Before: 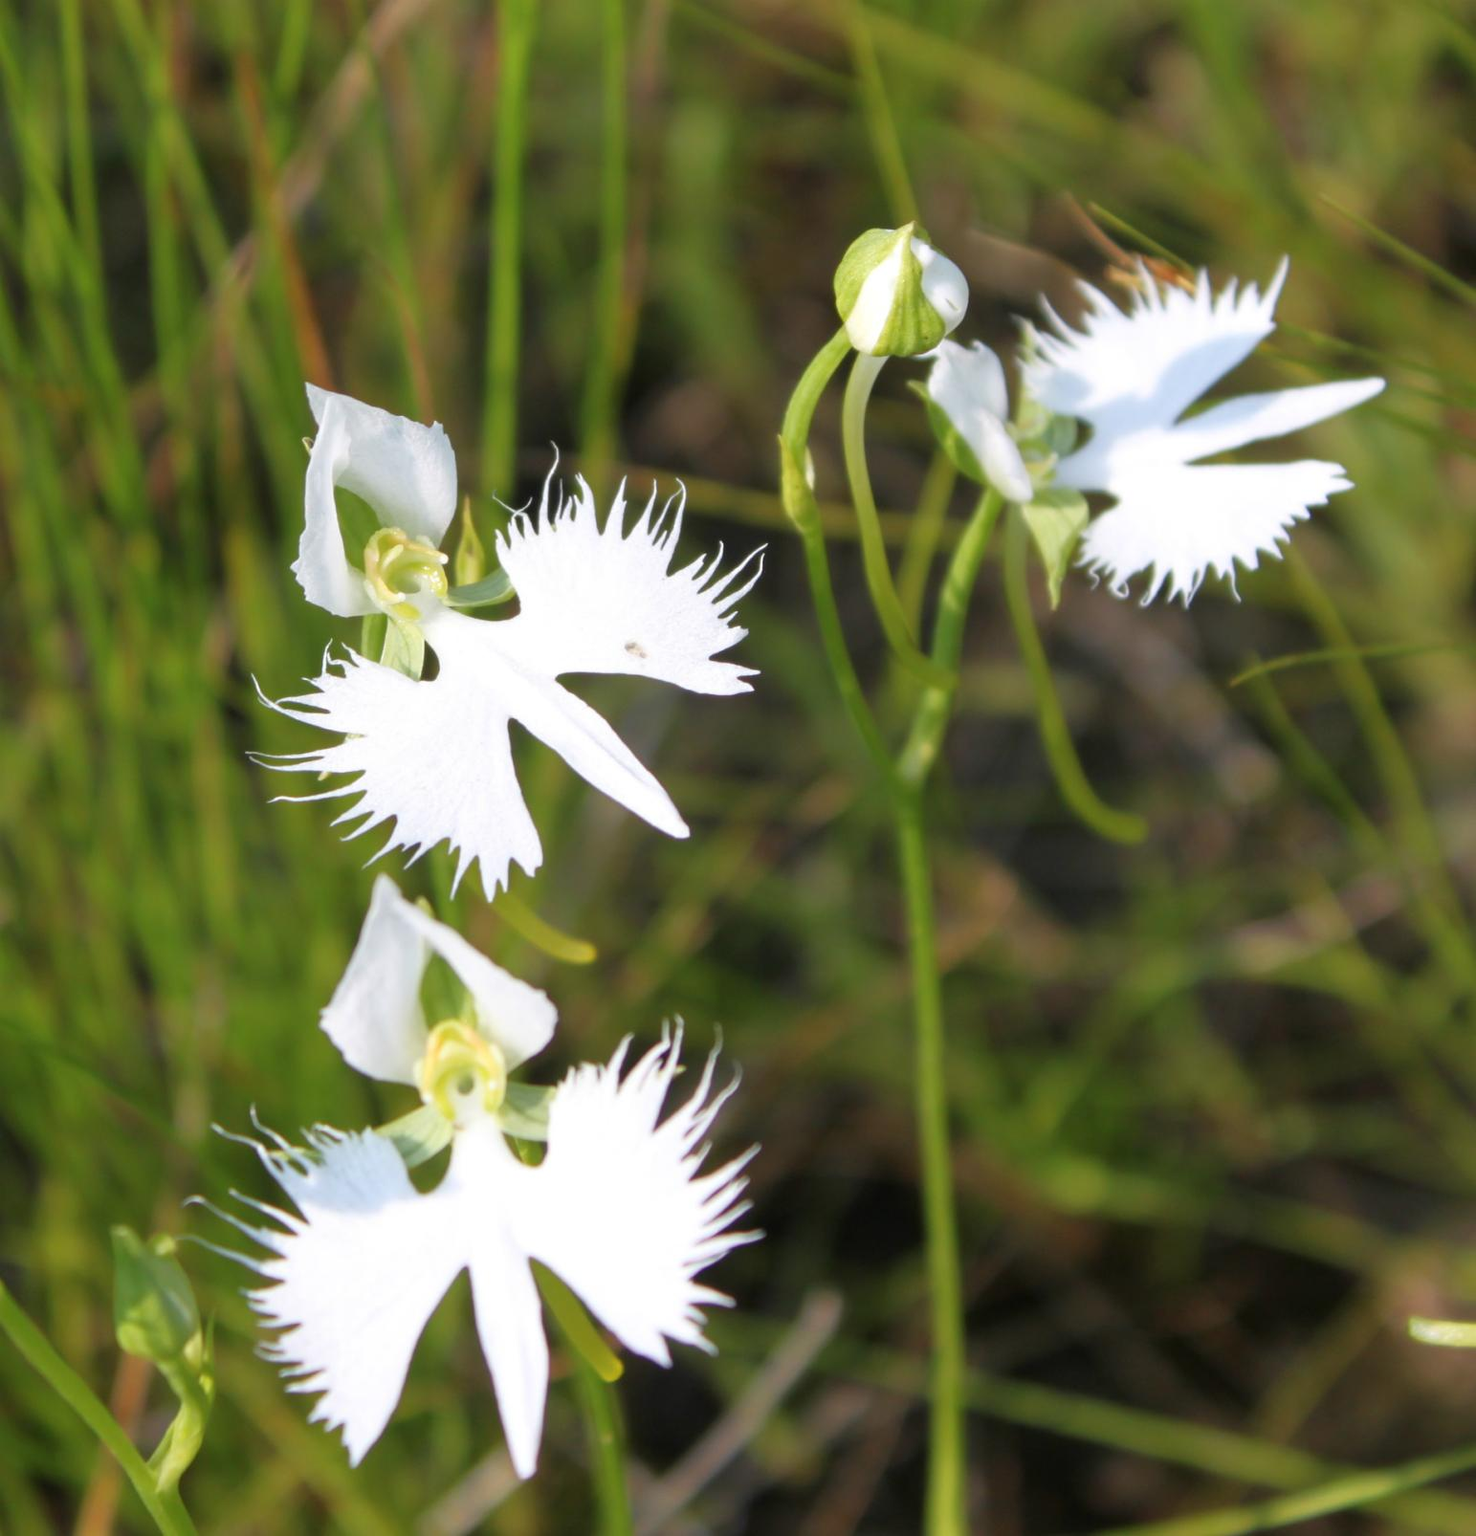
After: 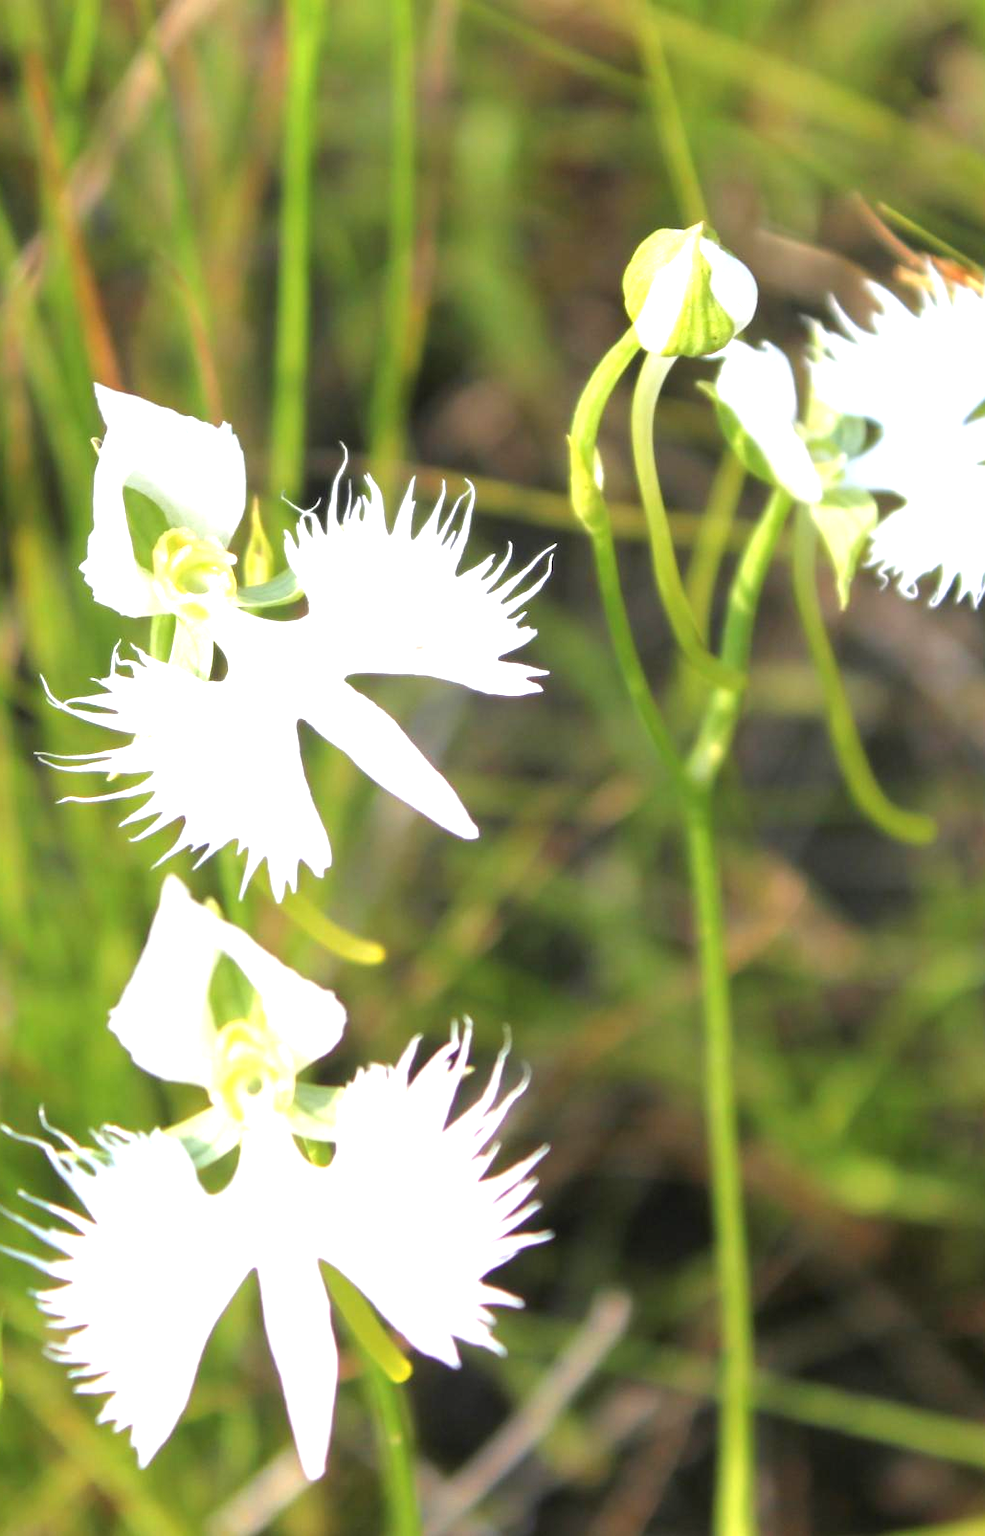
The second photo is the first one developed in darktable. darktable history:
crop and rotate: left 14.45%, right 18.787%
tone equalizer: on, module defaults
exposure: black level correction 0, exposure 1.167 EV, compensate highlight preservation false
